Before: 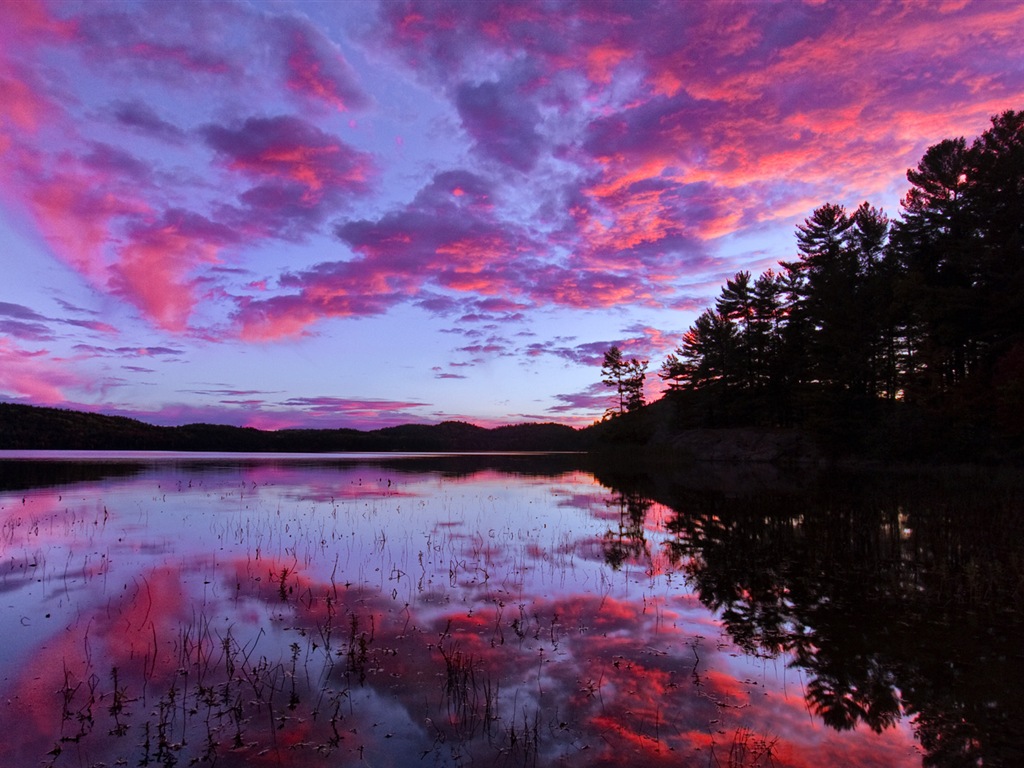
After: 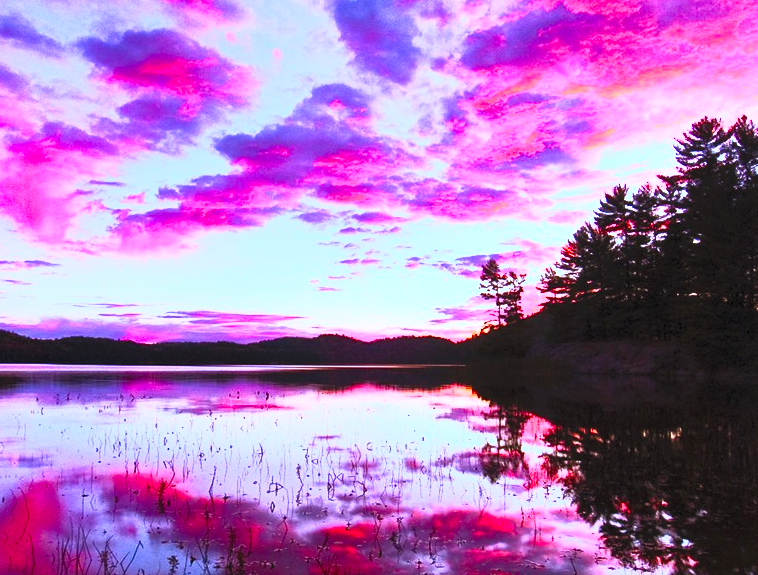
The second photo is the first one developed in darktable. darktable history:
crop and rotate: left 11.967%, top 11.363%, right 13.981%, bottom 13.703%
contrast brightness saturation: contrast 0.982, brightness 0.981, saturation 0.998
